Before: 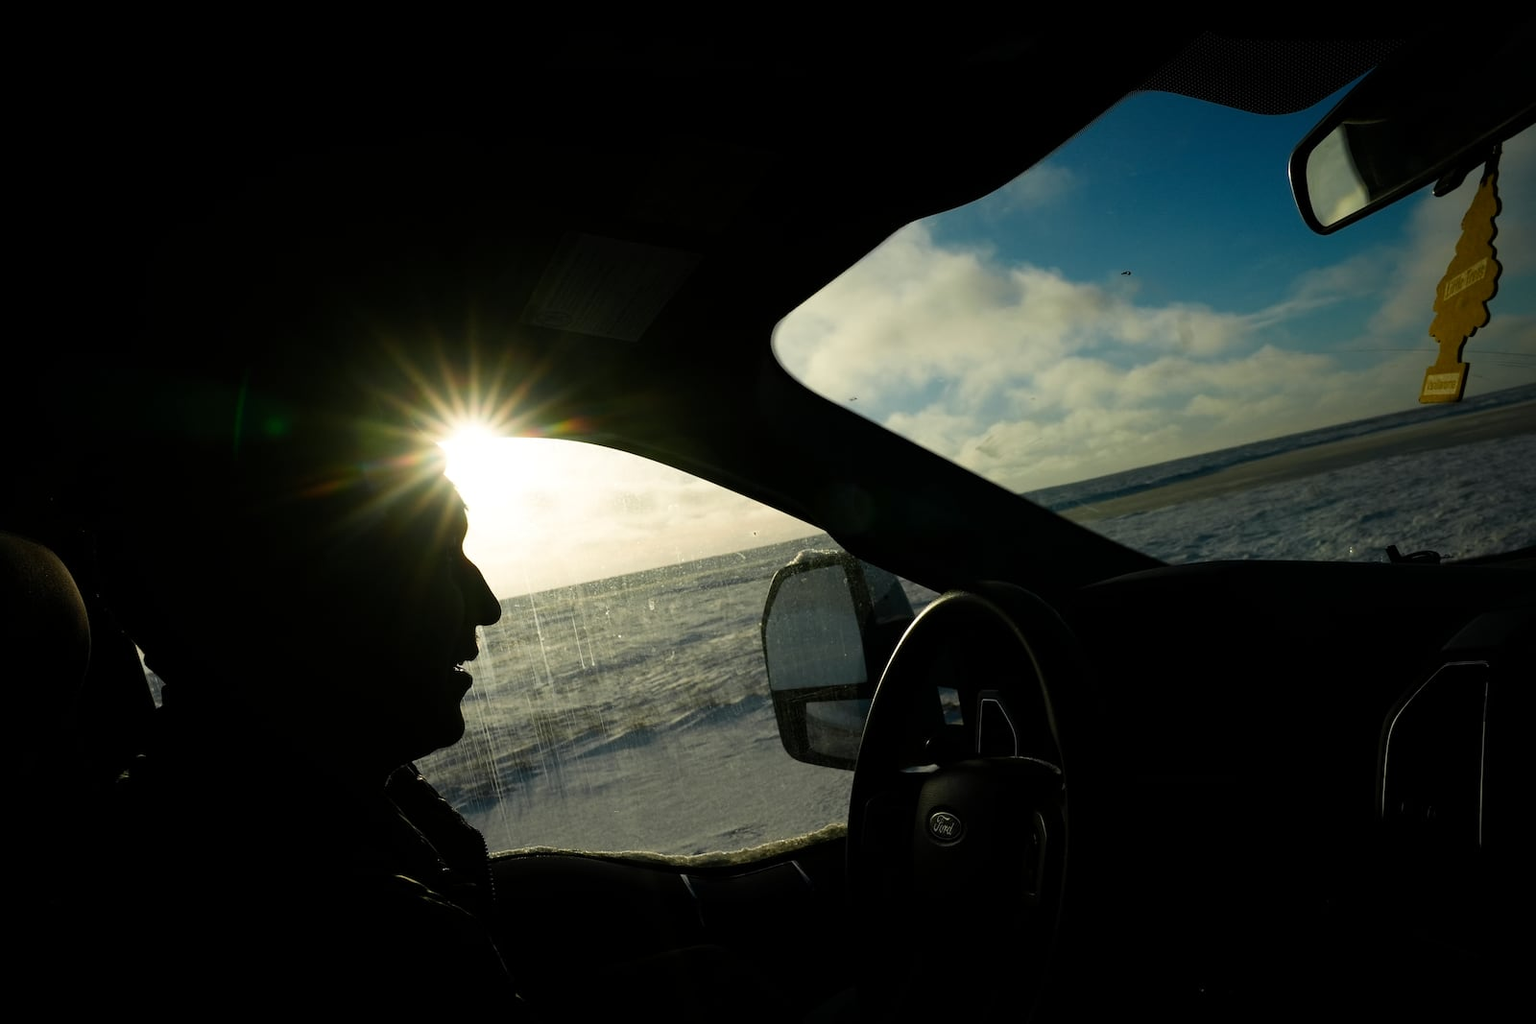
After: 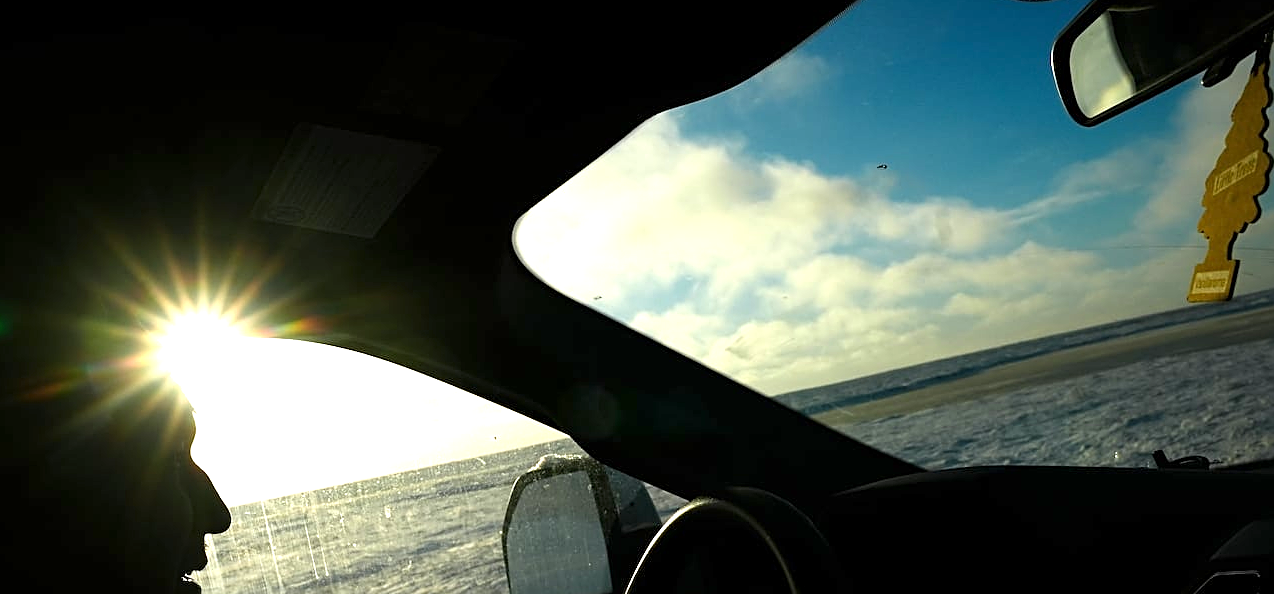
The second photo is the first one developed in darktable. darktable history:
sharpen: on, module defaults
exposure: exposure 1.089 EV, compensate highlight preservation false
crop: left 18.244%, top 11.116%, right 2.122%, bottom 33.131%
